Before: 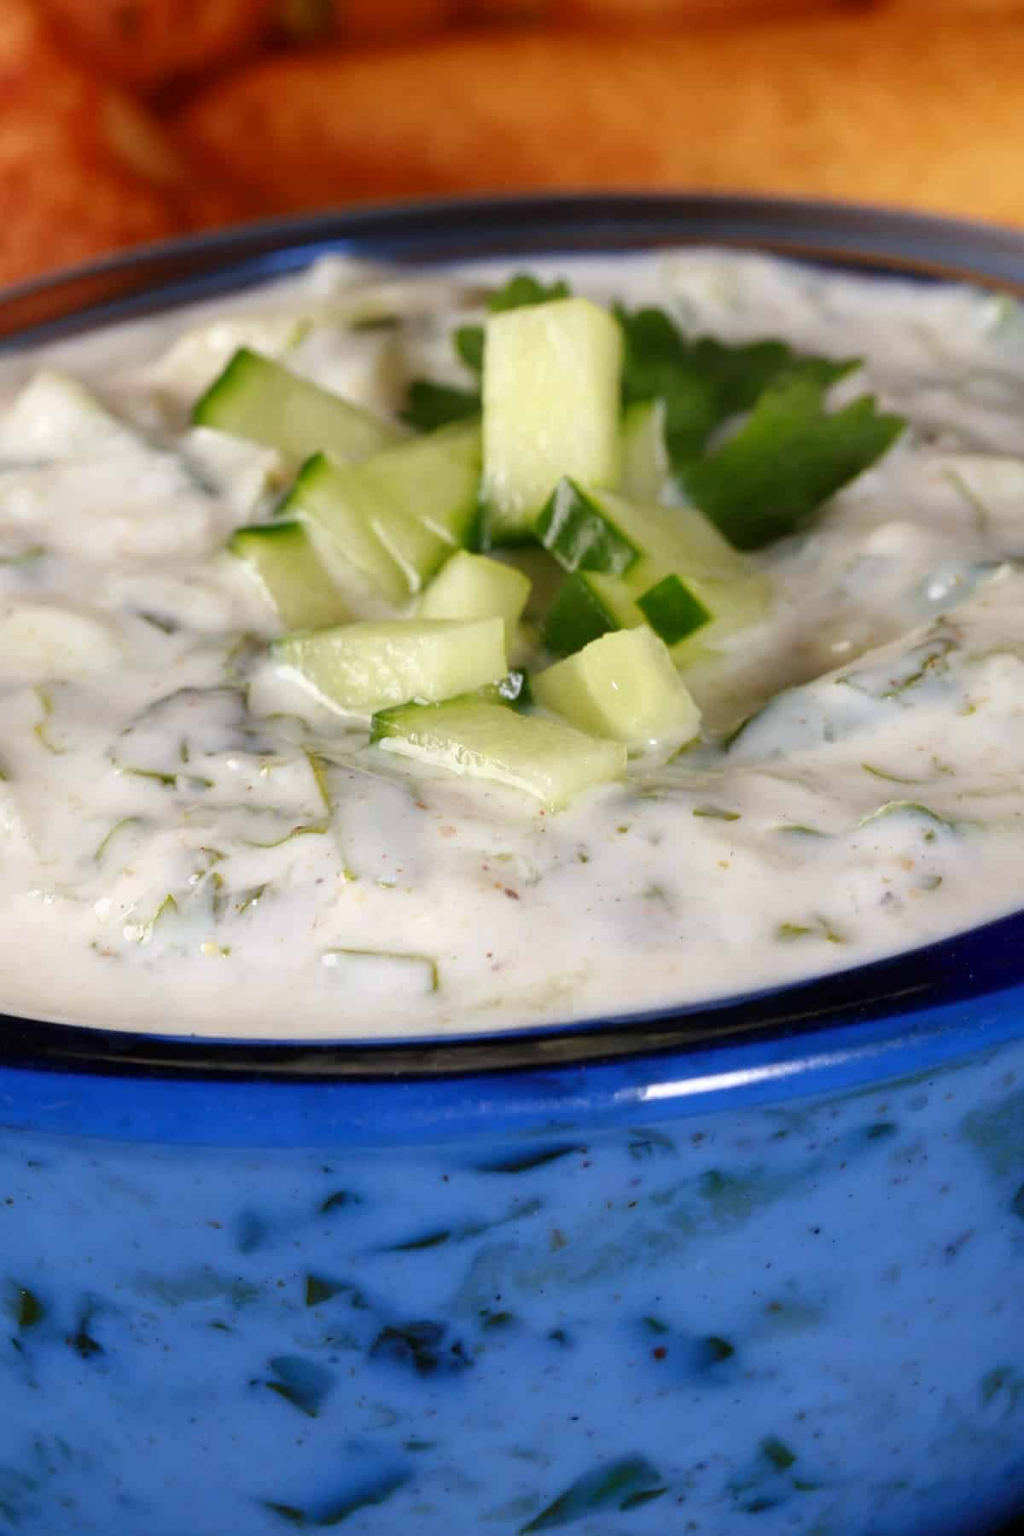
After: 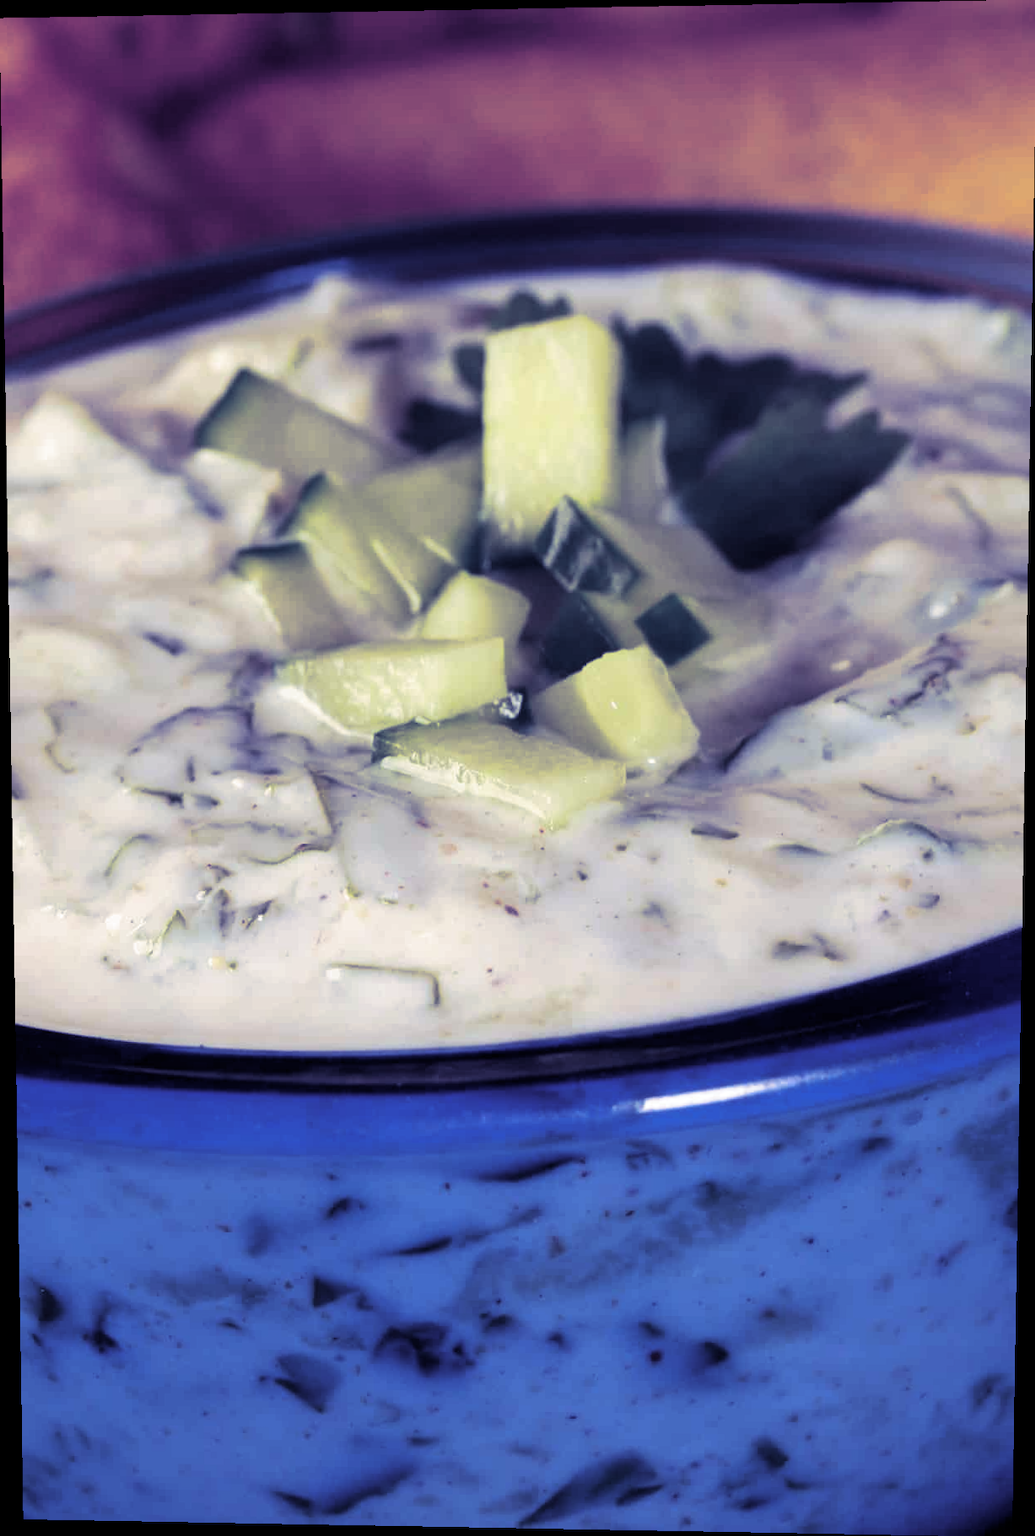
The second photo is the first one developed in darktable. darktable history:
rotate and perspective: lens shift (vertical) 0.048, lens shift (horizontal) -0.024, automatic cropping off
split-toning: shadows › hue 242.67°, shadows › saturation 0.733, highlights › hue 45.33°, highlights › saturation 0.667, balance -53.304, compress 21.15%
white balance: red 0.983, blue 1.036
